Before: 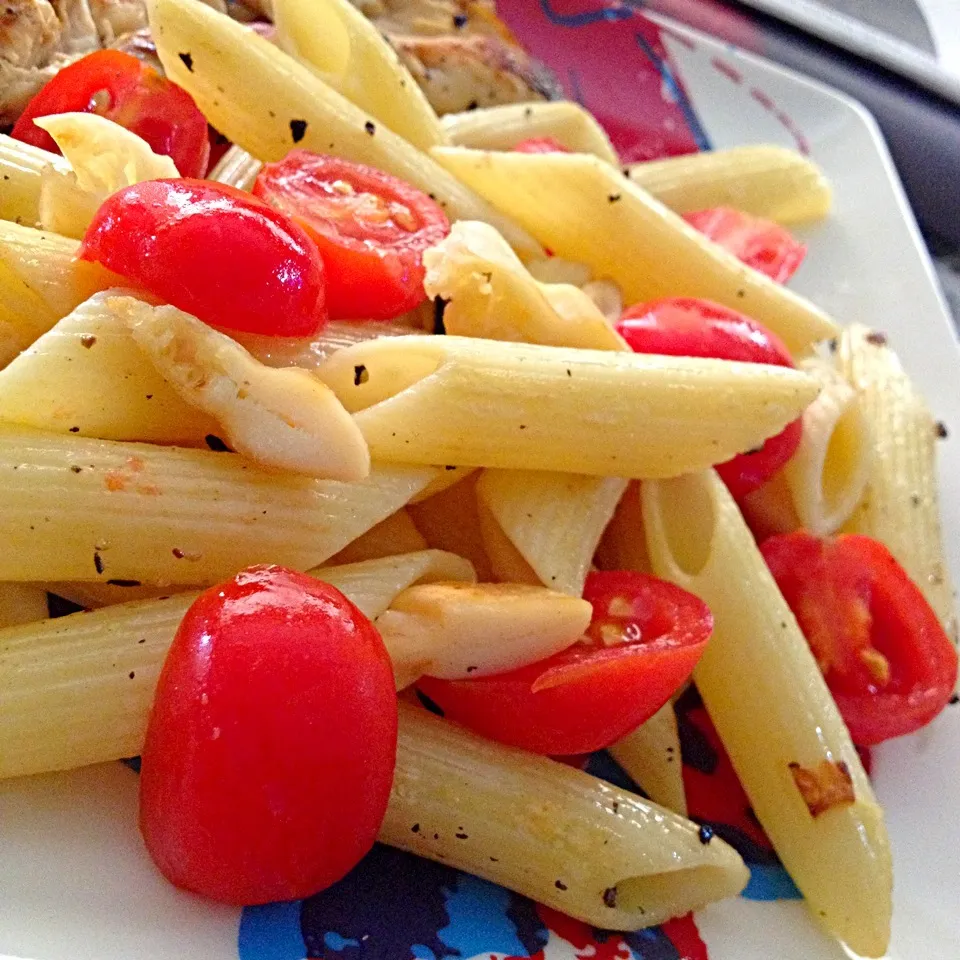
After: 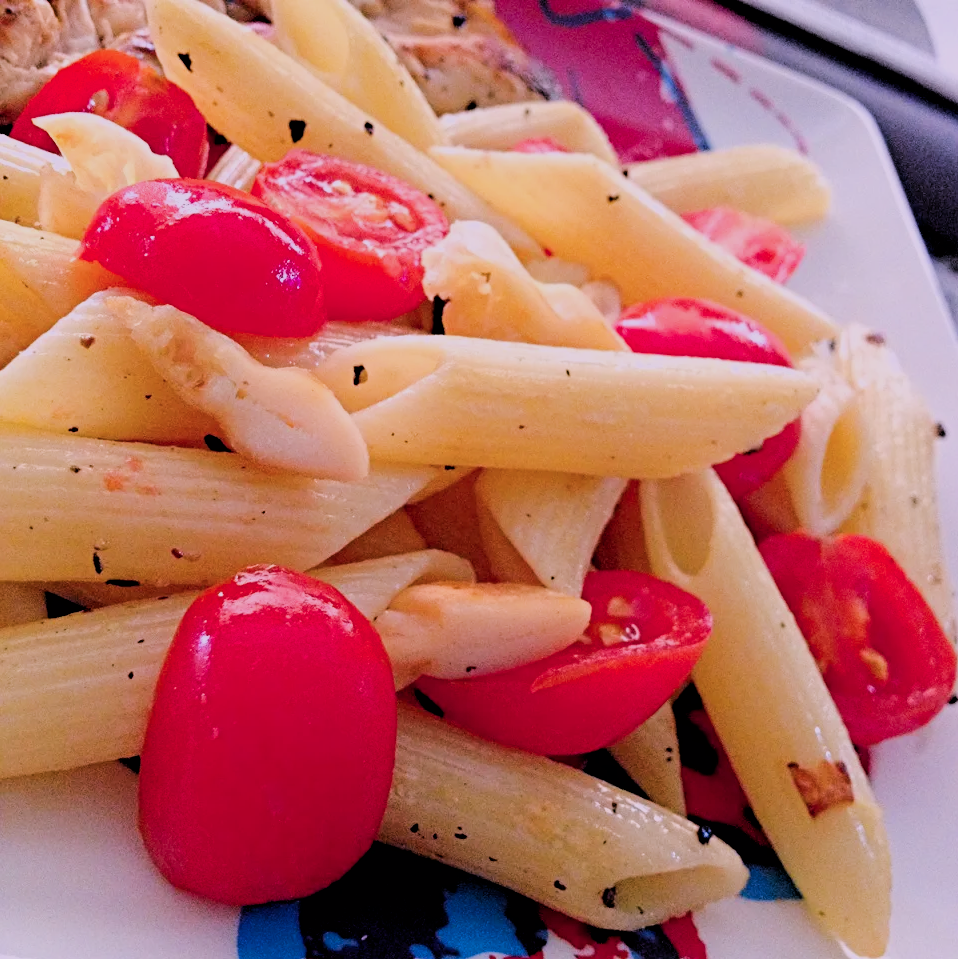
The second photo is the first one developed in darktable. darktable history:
crop: left 0.133%
filmic rgb: black relative exposure -2.85 EV, white relative exposure 4.56 EV, hardness 1.75, contrast 1.262
color calibration: output R [1.107, -0.012, -0.003, 0], output B [0, 0, 1.308, 0], illuminant same as pipeline (D50), adaptation XYZ, x 0.347, y 0.358, temperature 5021.5 K
